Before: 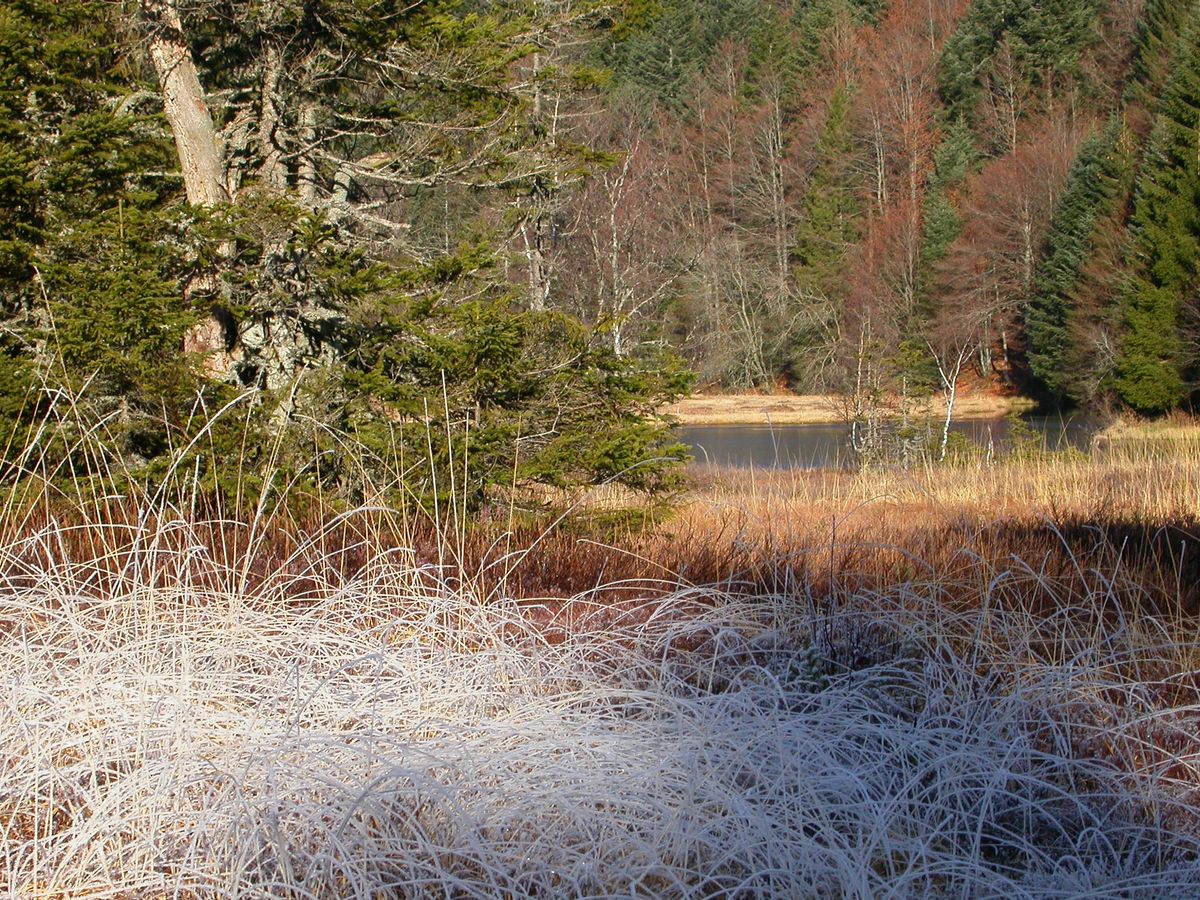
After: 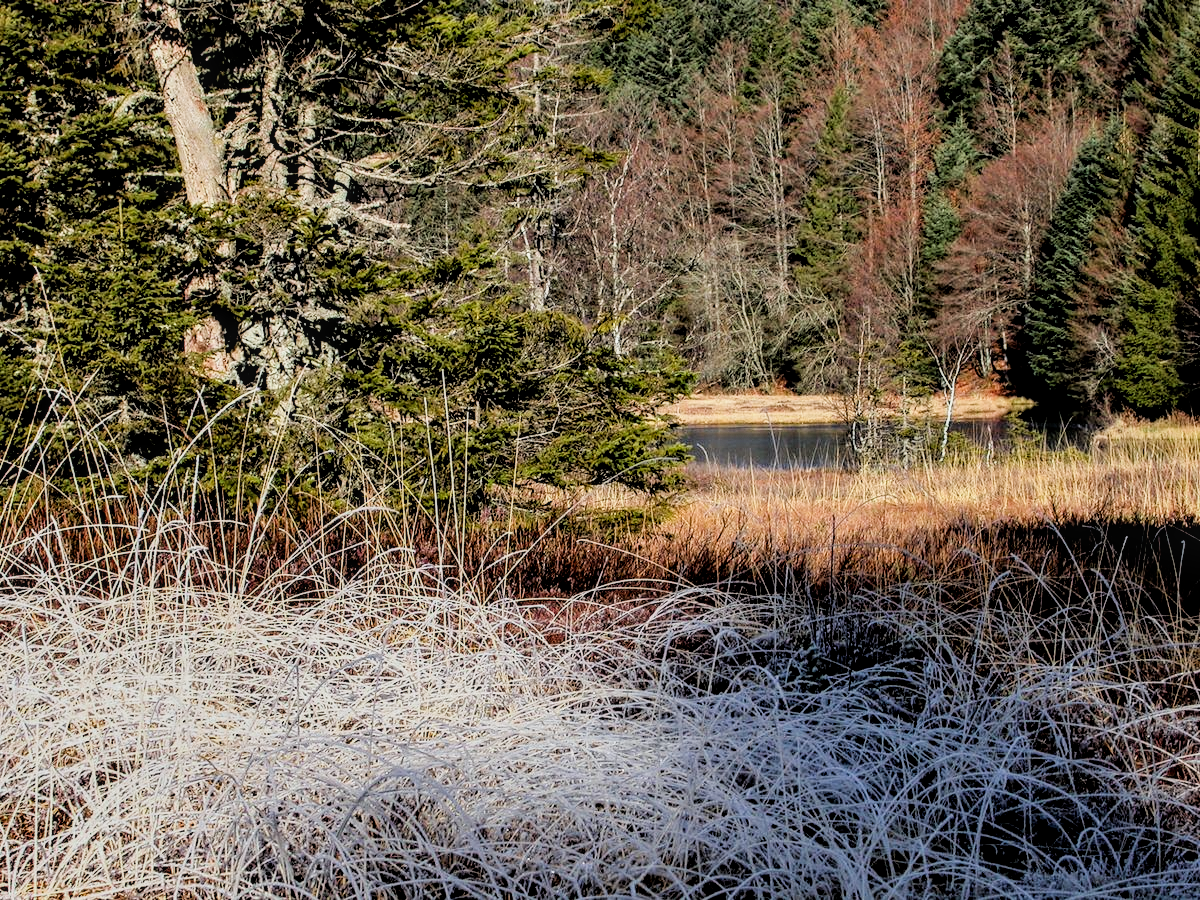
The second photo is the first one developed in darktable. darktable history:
filmic rgb: black relative exposure -4.41 EV, white relative exposure 5.03 EV, hardness 2.17, latitude 40.27%, contrast 1.148, highlights saturation mix 11.44%, shadows ↔ highlights balance 1.06%, iterations of high-quality reconstruction 10
local contrast: on, module defaults
contrast equalizer: octaves 7, y [[0.6 ×6], [0.55 ×6], [0 ×6], [0 ×6], [0 ×6]]
